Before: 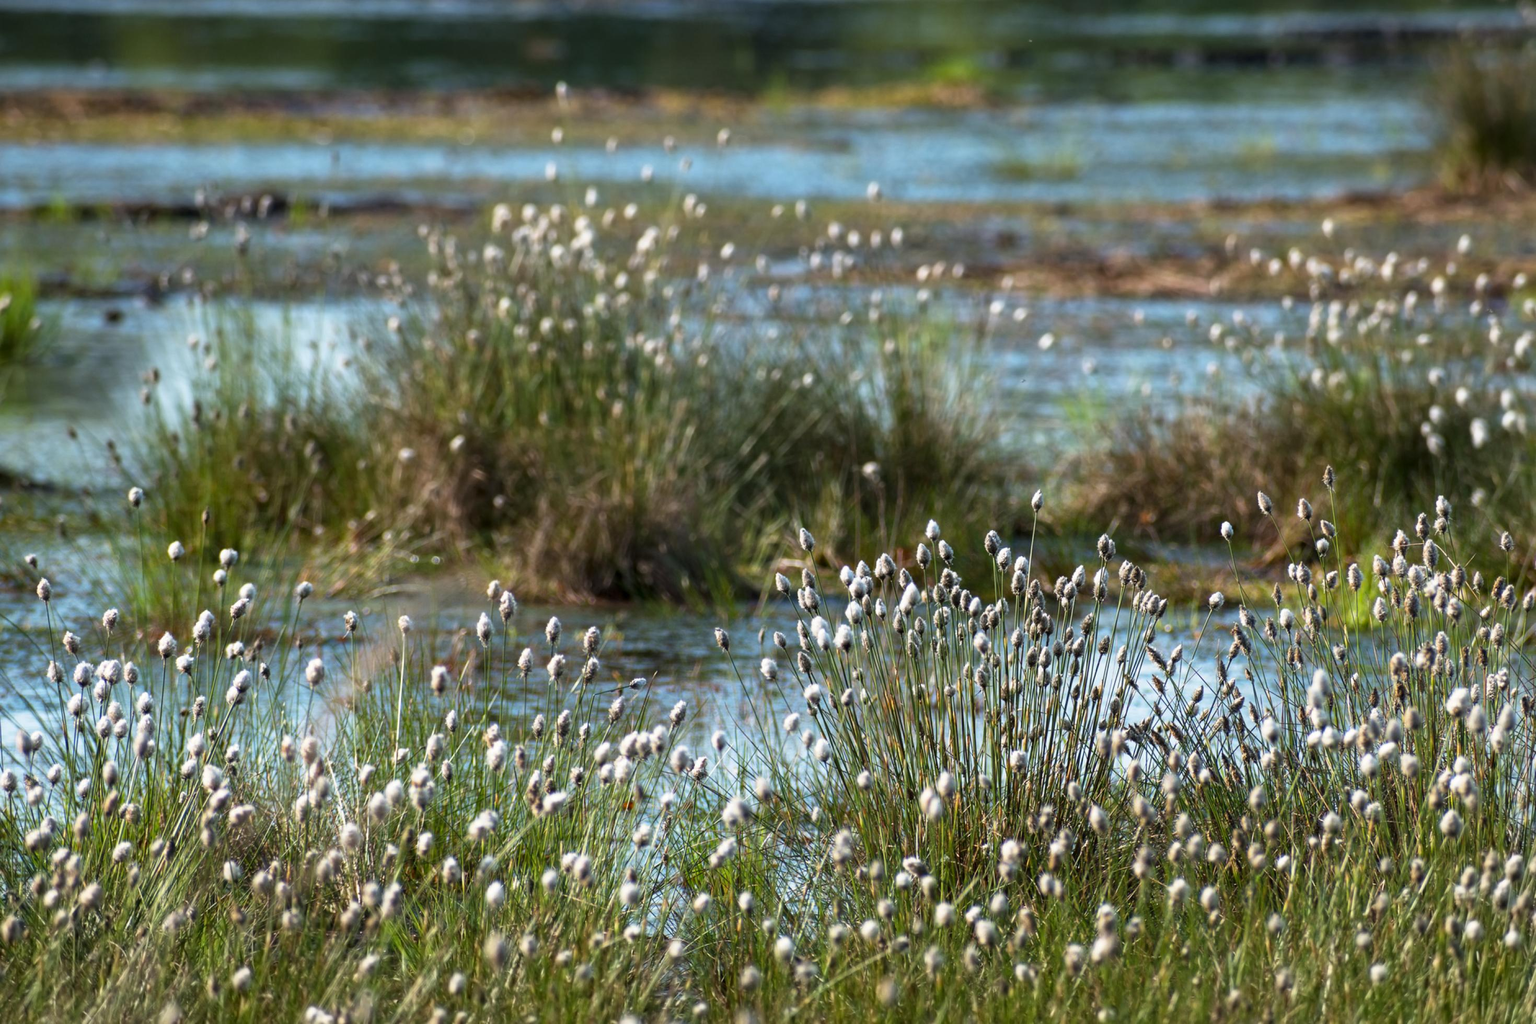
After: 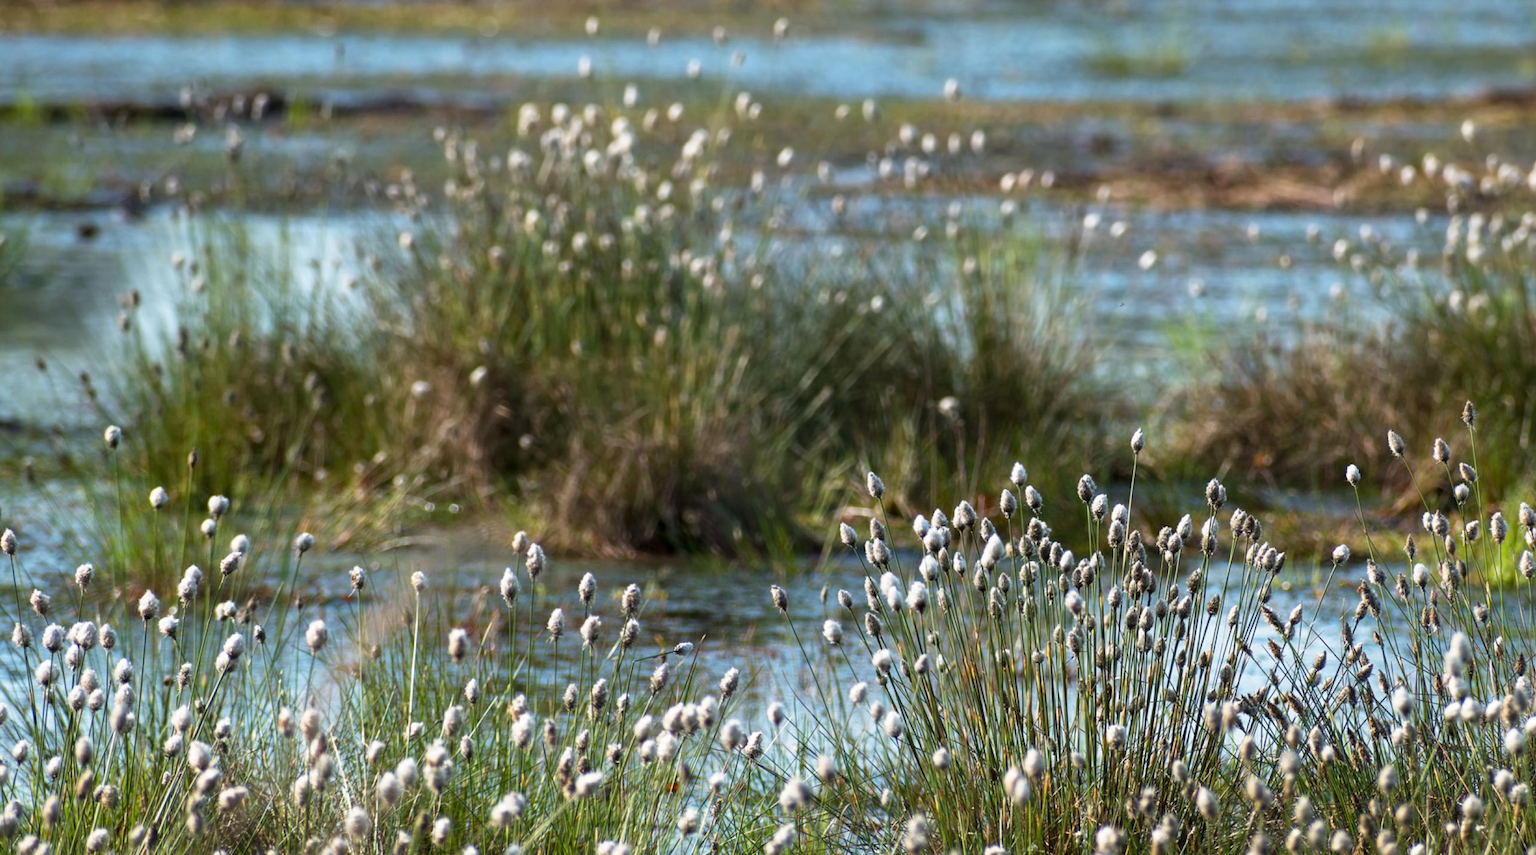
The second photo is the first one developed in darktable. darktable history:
crop and rotate: left 2.409%, top 11.061%, right 9.572%, bottom 15.407%
